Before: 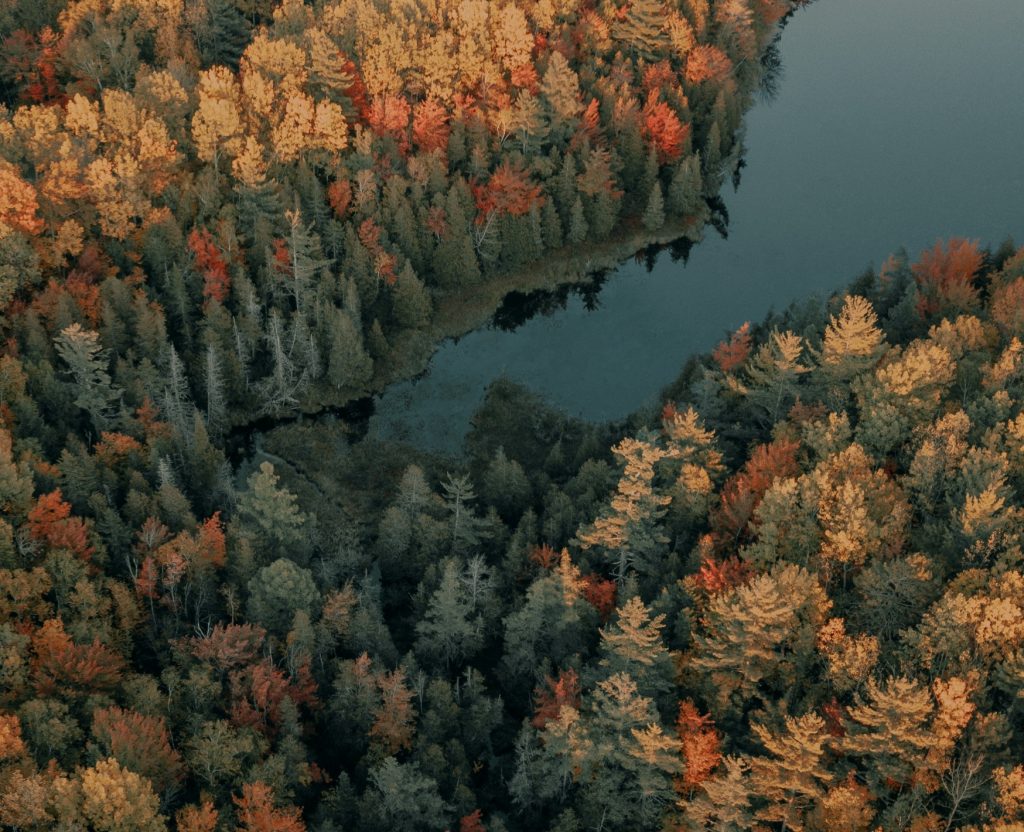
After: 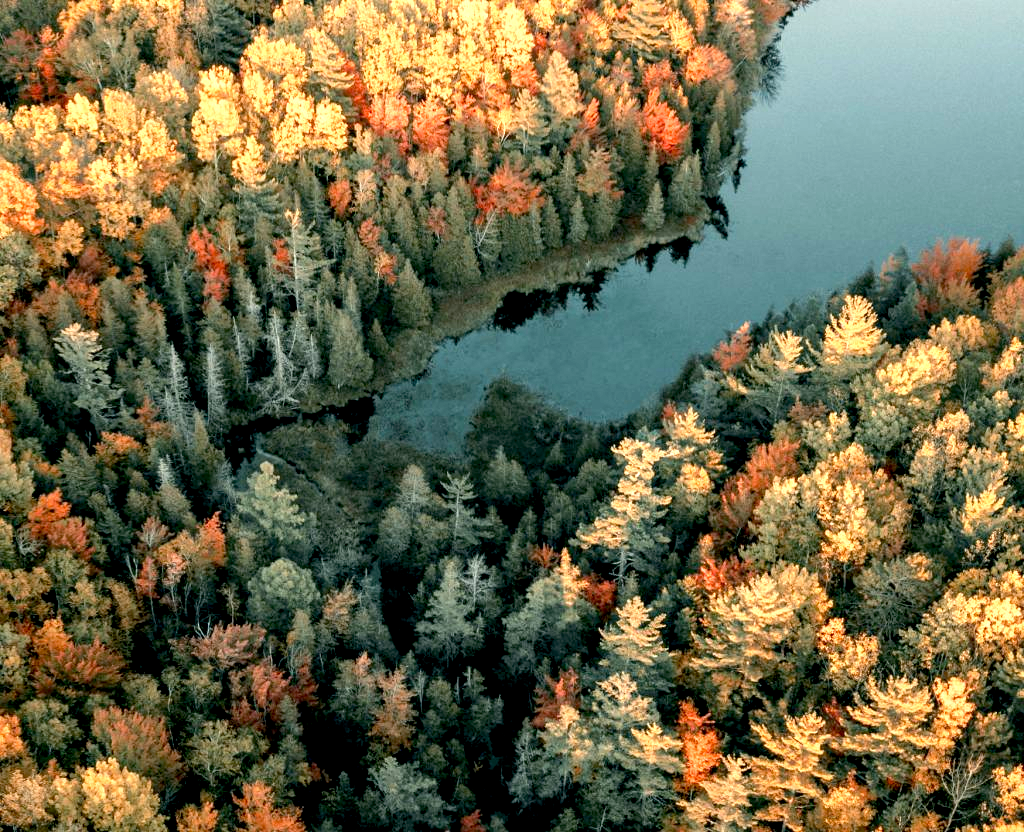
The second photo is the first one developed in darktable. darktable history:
tone equalizer: -8 EV -0.435 EV, -7 EV -0.404 EV, -6 EV -0.337 EV, -5 EV -0.198 EV, -3 EV 0.232 EV, -2 EV 0.337 EV, -1 EV 0.395 EV, +0 EV 0.422 EV, edges refinement/feathering 500, mask exposure compensation -1.57 EV, preserve details no
exposure: black level correction 0.009, exposure 1.414 EV, compensate highlight preservation false
